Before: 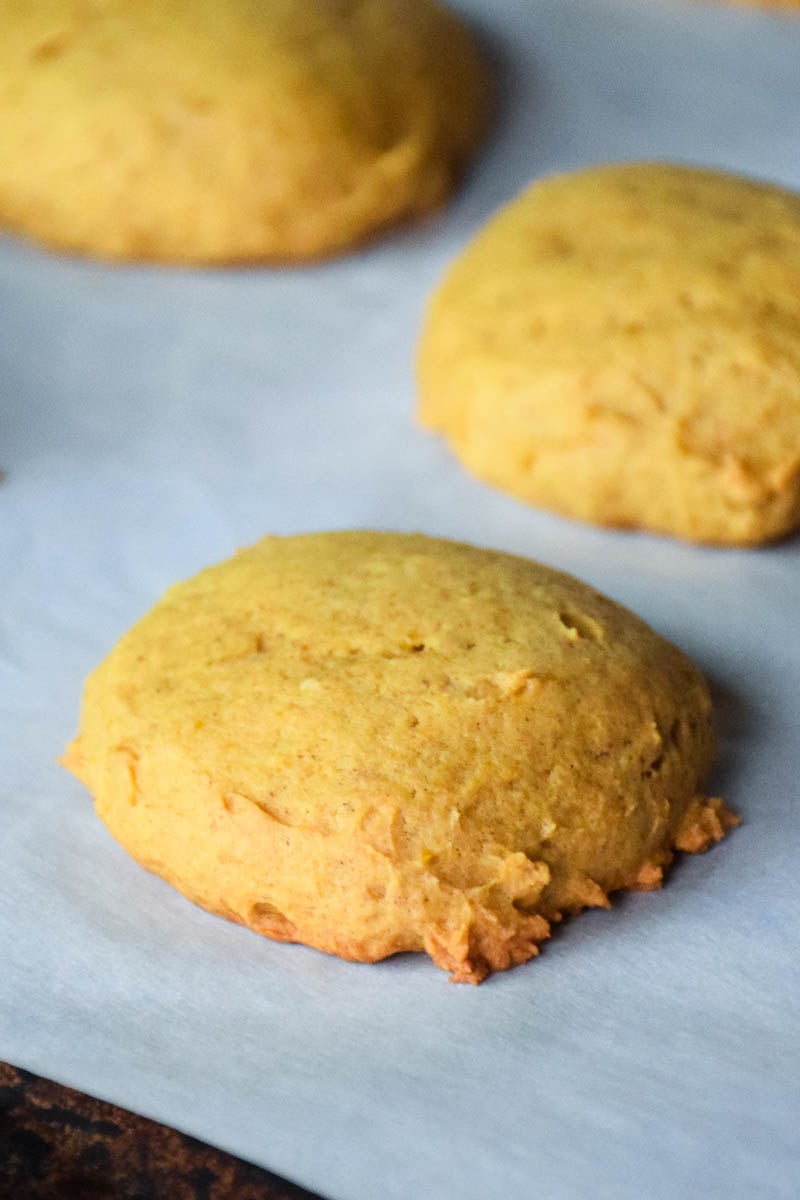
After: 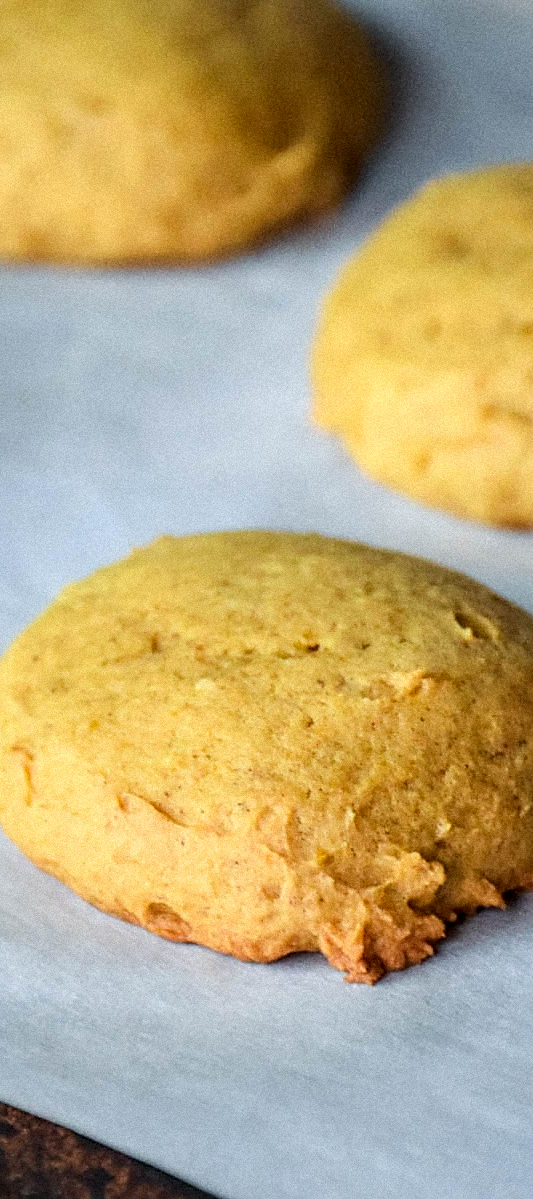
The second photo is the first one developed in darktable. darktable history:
grain: mid-tones bias 0%
sharpen: on, module defaults
crop and rotate: left 13.342%, right 19.991%
local contrast: detail 130%
